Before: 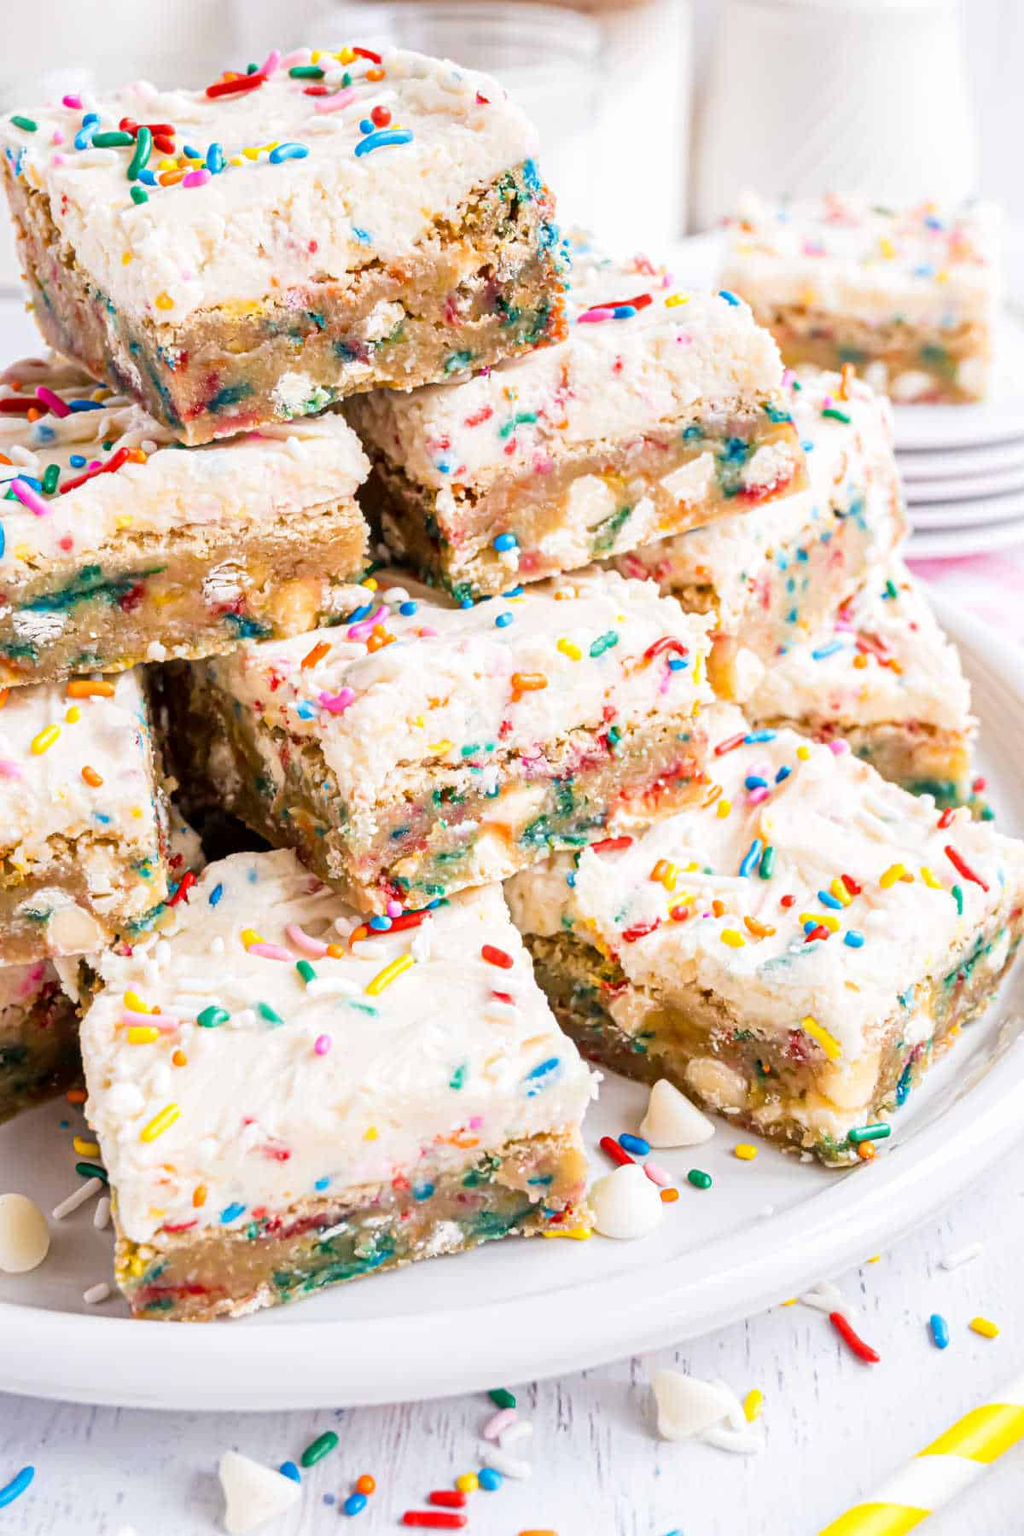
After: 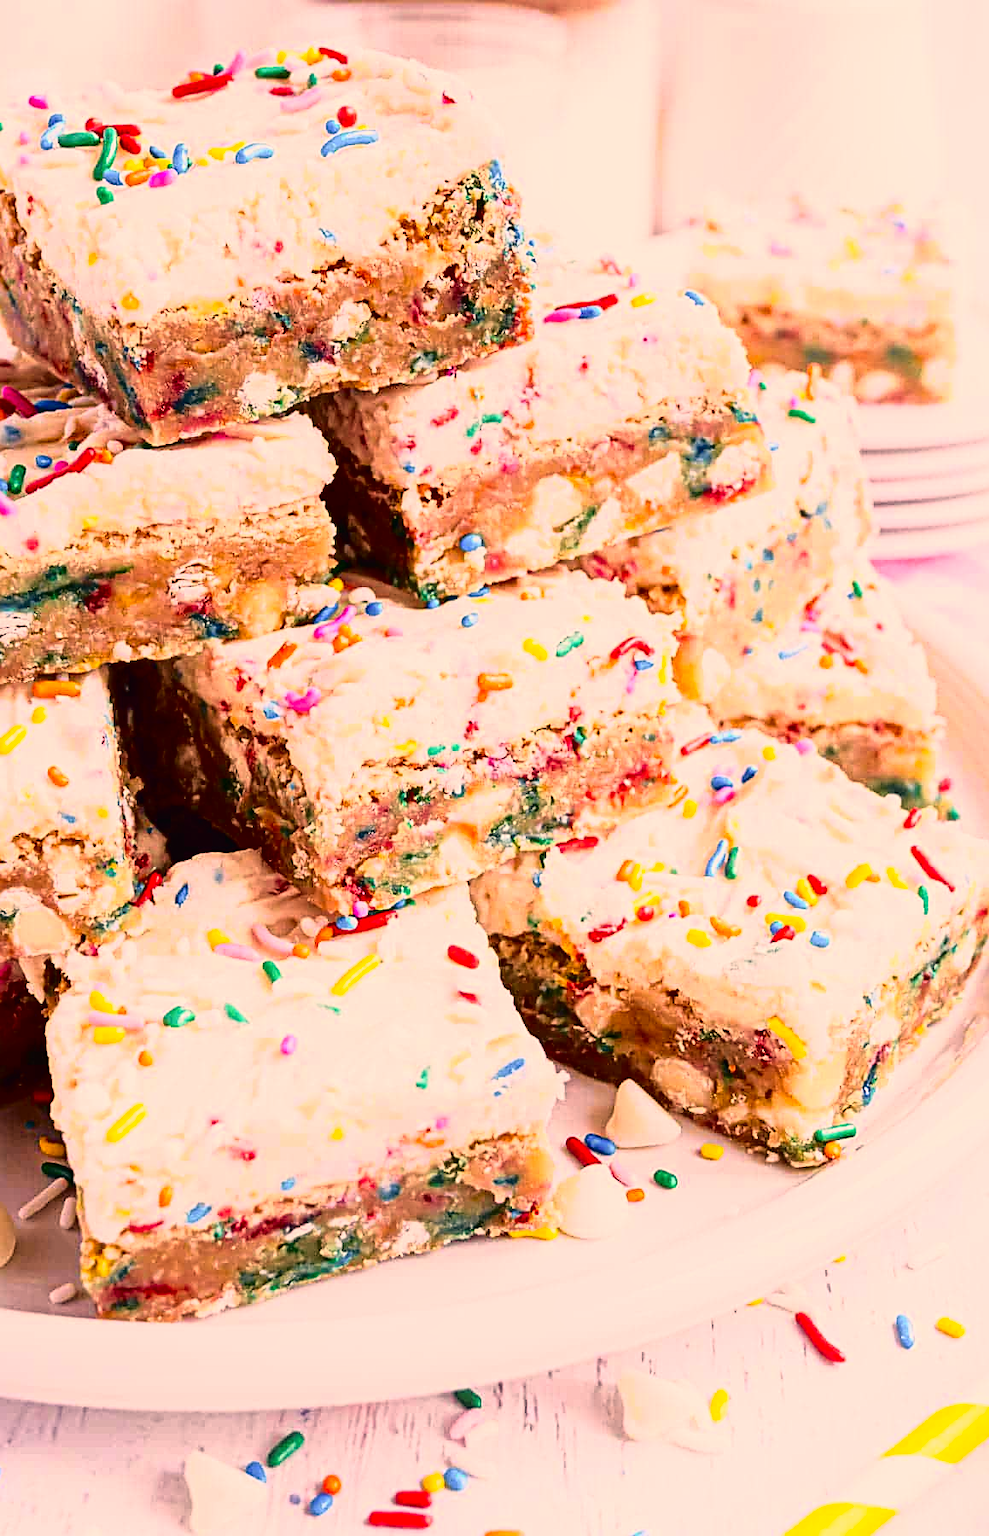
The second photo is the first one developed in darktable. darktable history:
crop and rotate: left 3.385%
contrast equalizer: octaves 7, y [[0.439, 0.44, 0.442, 0.457, 0.493, 0.498], [0.5 ×6], [0.5 ×6], [0 ×6], [0 ×6]]
tone curve: curves: ch0 [(0, 0.009) (0.105, 0.08) (0.195, 0.18) (0.283, 0.316) (0.384, 0.434) (0.485, 0.531) (0.638, 0.69) (0.81, 0.872) (1, 0.977)]; ch1 [(0, 0) (0.161, 0.092) (0.35, 0.33) (0.379, 0.401) (0.456, 0.469) (0.498, 0.502) (0.52, 0.536) (0.586, 0.617) (0.635, 0.655) (1, 1)]; ch2 [(0, 0) (0.371, 0.362) (0.437, 0.437) (0.483, 0.484) (0.53, 0.515) (0.56, 0.571) (0.622, 0.606) (1, 1)], color space Lab, independent channels, preserve colors none
color correction: highlights a* 17.53, highlights b* 18.83
sharpen: on, module defaults
contrast brightness saturation: contrast 0.188, brightness -0.24, saturation 0.113
